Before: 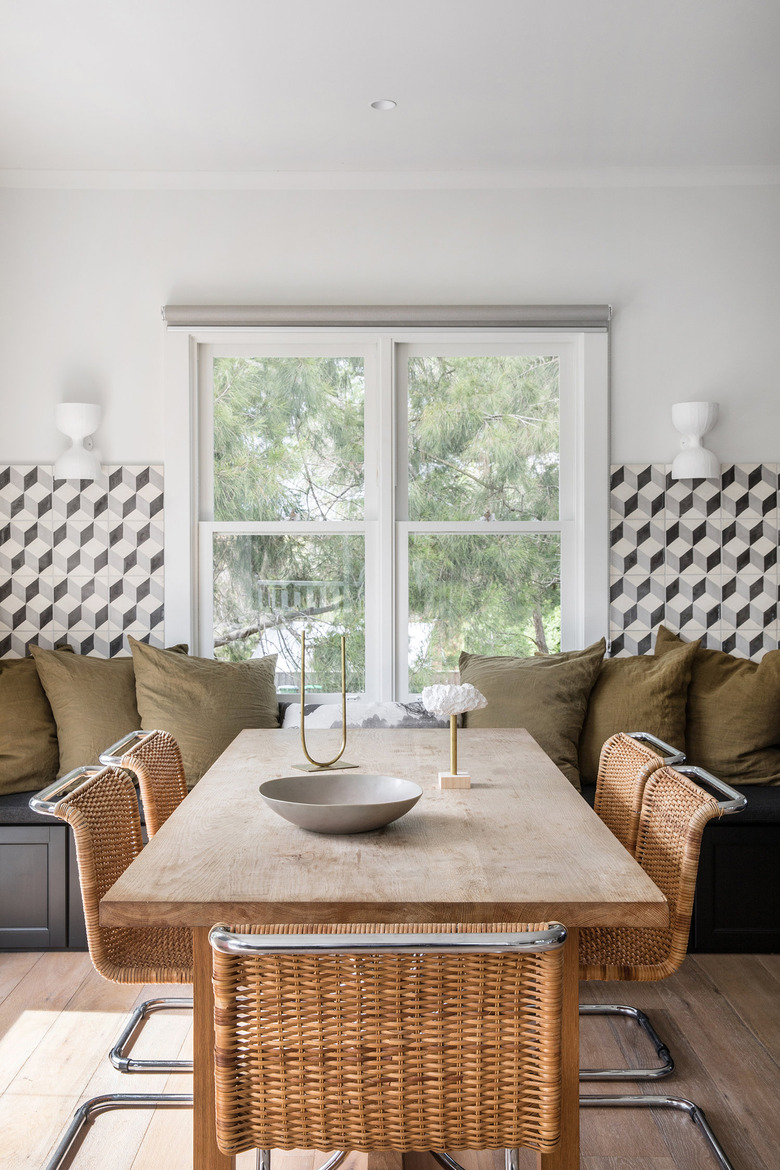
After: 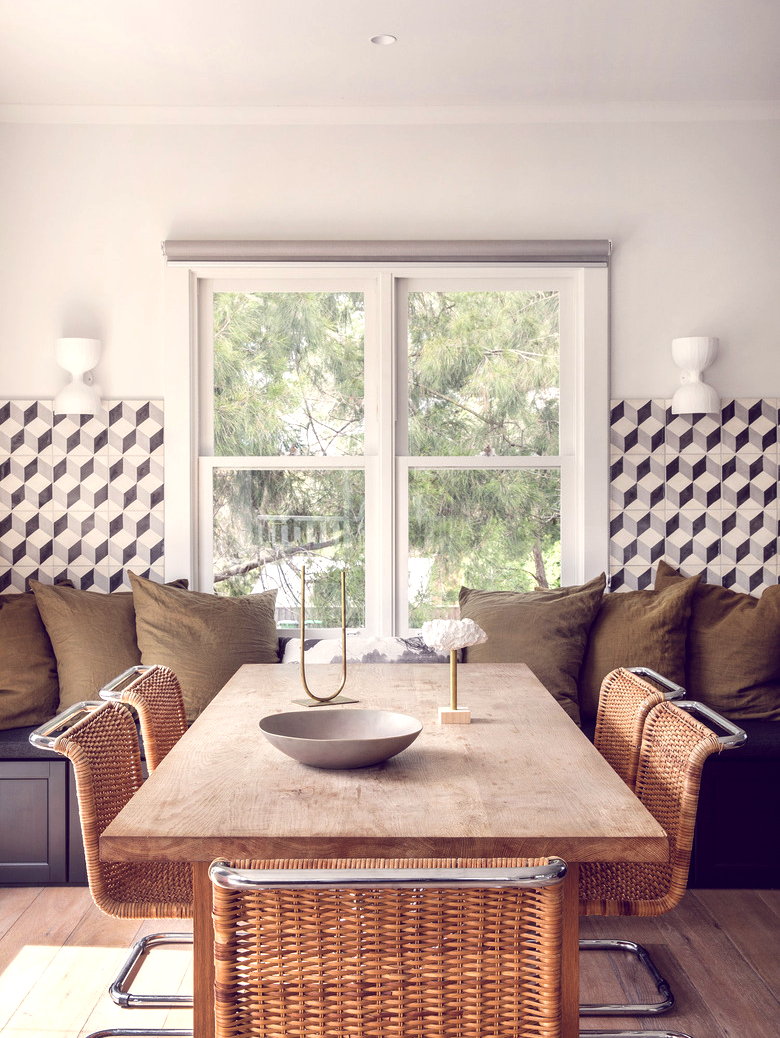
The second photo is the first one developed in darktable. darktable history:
color balance: lift [1.001, 0.997, 0.99, 1.01], gamma [1.007, 1, 0.975, 1.025], gain [1, 1.065, 1.052, 0.935], contrast 13.25%
crop and rotate: top 5.609%, bottom 5.609%
